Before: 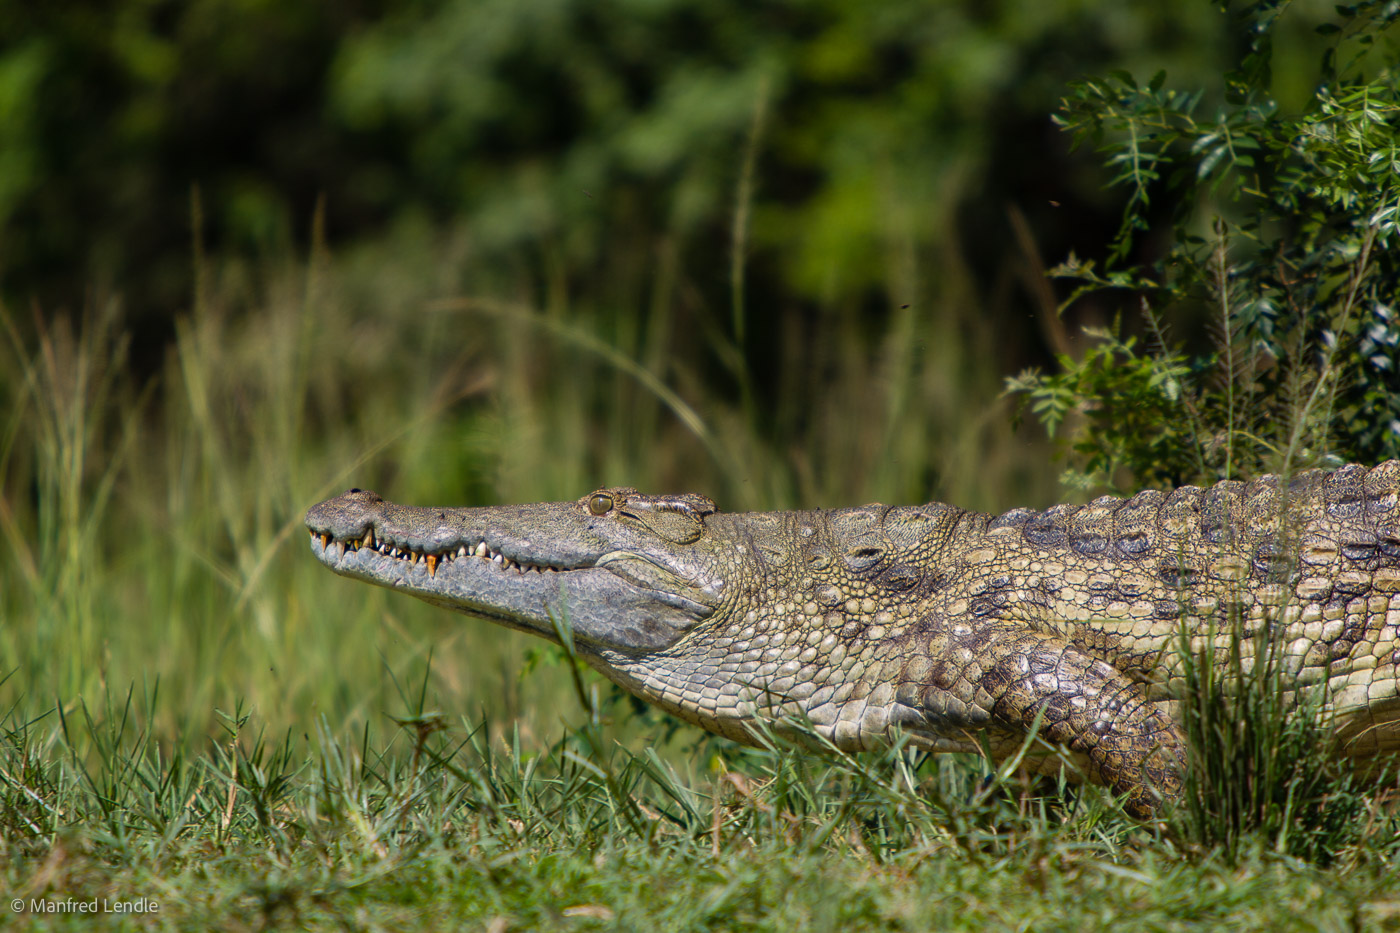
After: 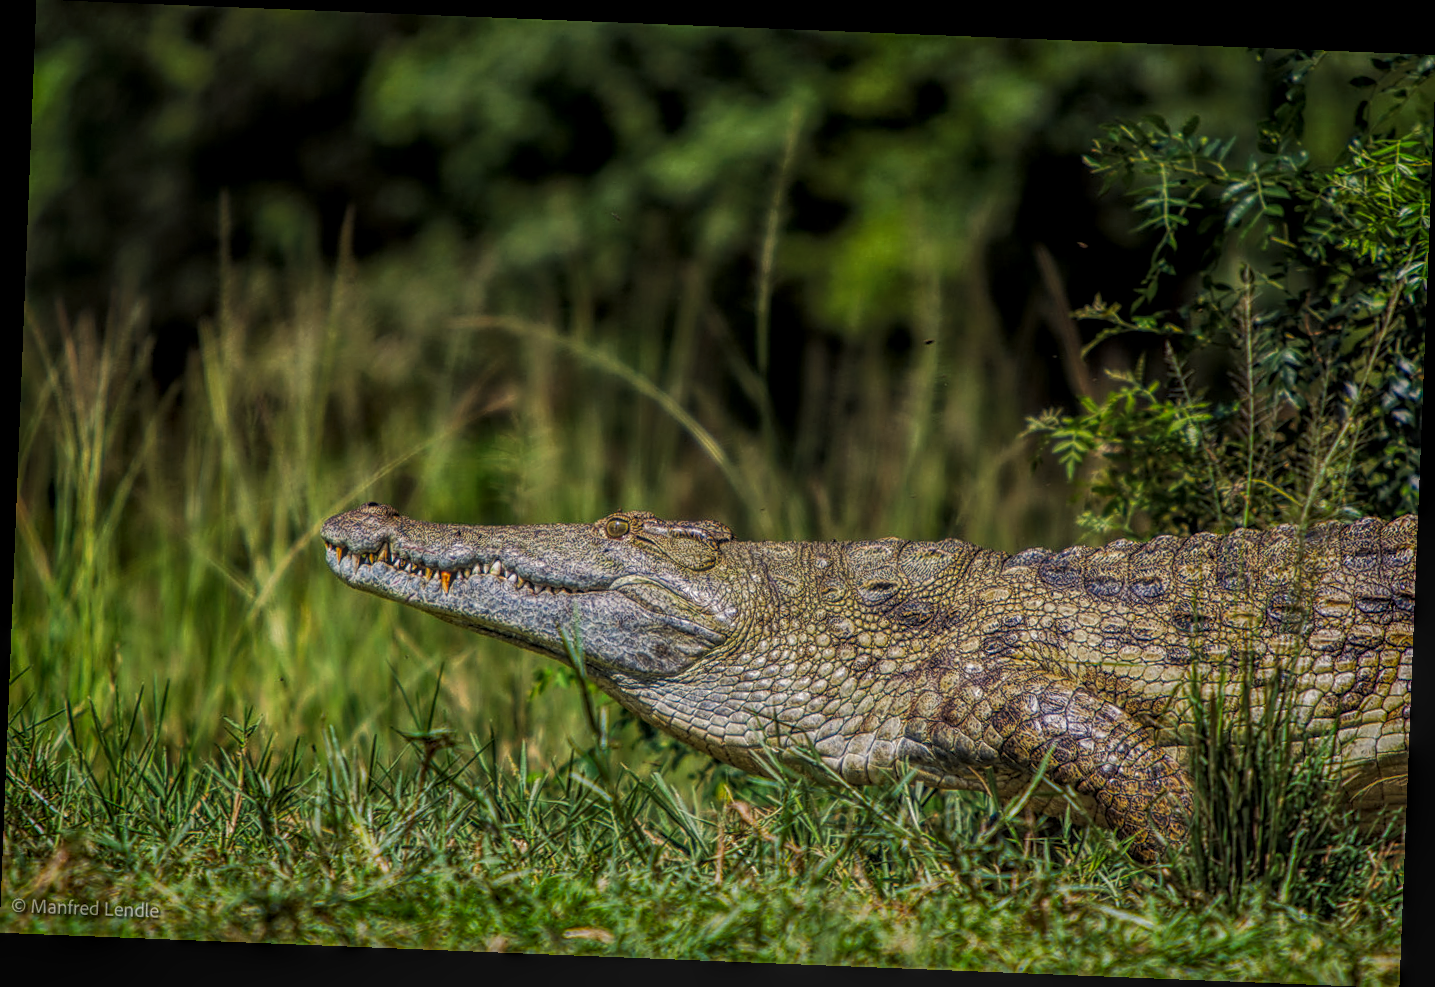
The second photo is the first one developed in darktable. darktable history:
sharpen: on, module defaults
rotate and perspective: rotation 2.27°, automatic cropping off
tone curve: curves: ch0 [(0, 0) (0.003, 0.003) (0.011, 0.011) (0.025, 0.022) (0.044, 0.039) (0.069, 0.055) (0.1, 0.074) (0.136, 0.101) (0.177, 0.134) (0.224, 0.171) (0.277, 0.216) (0.335, 0.277) (0.399, 0.345) (0.468, 0.427) (0.543, 0.526) (0.623, 0.636) (0.709, 0.731) (0.801, 0.822) (0.898, 0.917) (1, 1)], preserve colors none
local contrast: highlights 20%, shadows 30%, detail 200%, midtone range 0.2
